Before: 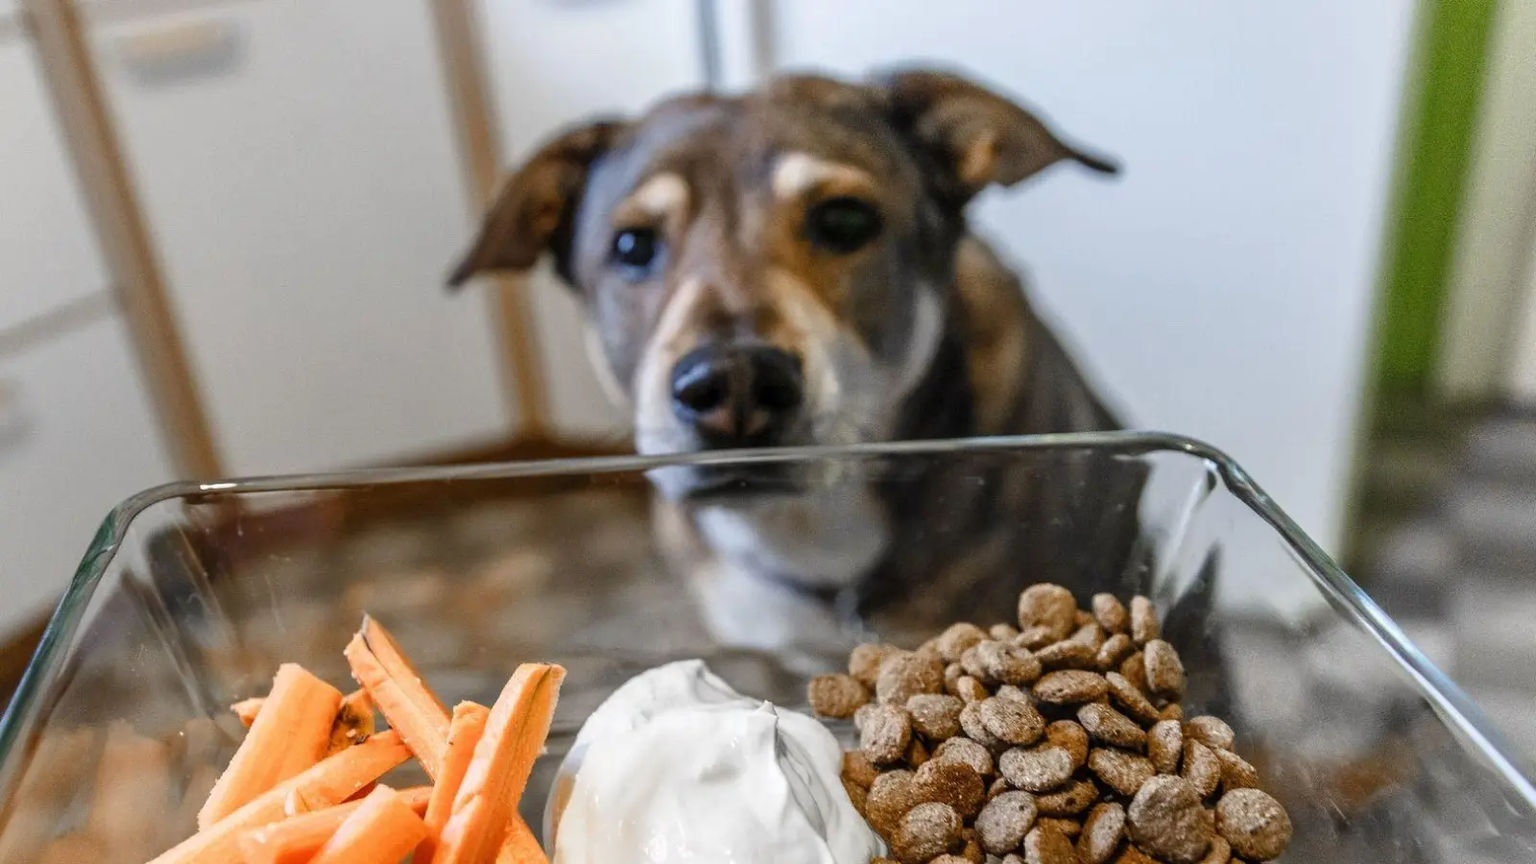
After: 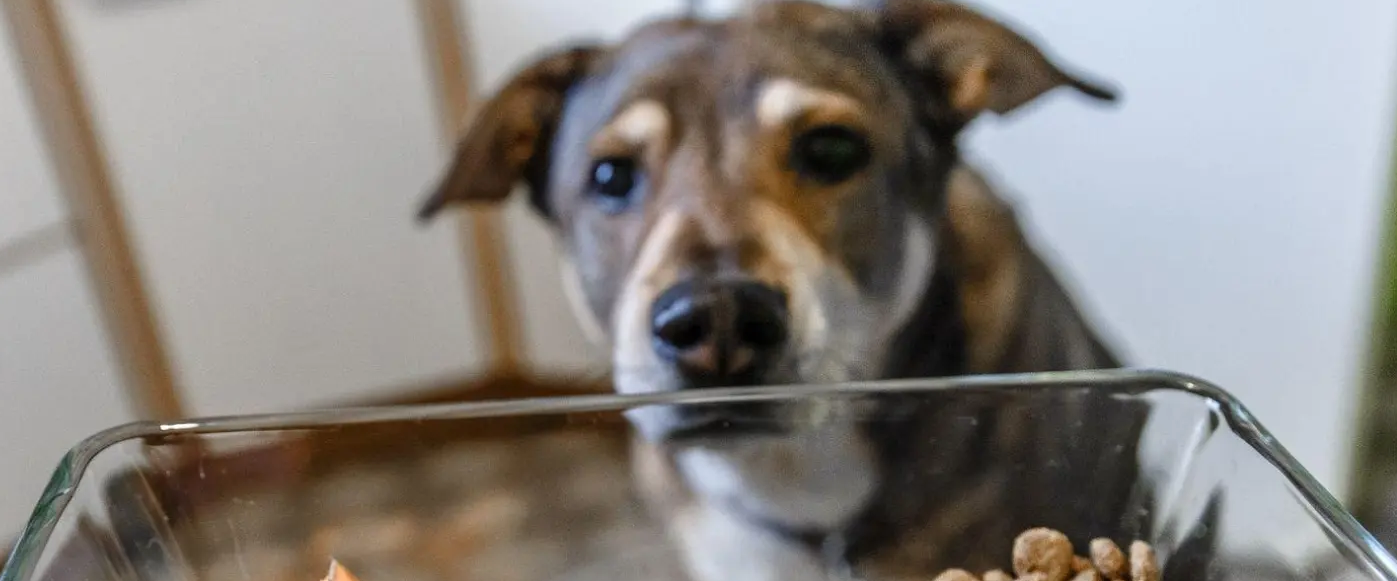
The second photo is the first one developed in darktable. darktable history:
shadows and highlights: shadows -10, white point adjustment 1.5, highlights 10
crop: left 3.015%, top 8.969%, right 9.647%, bottom 26.457%
